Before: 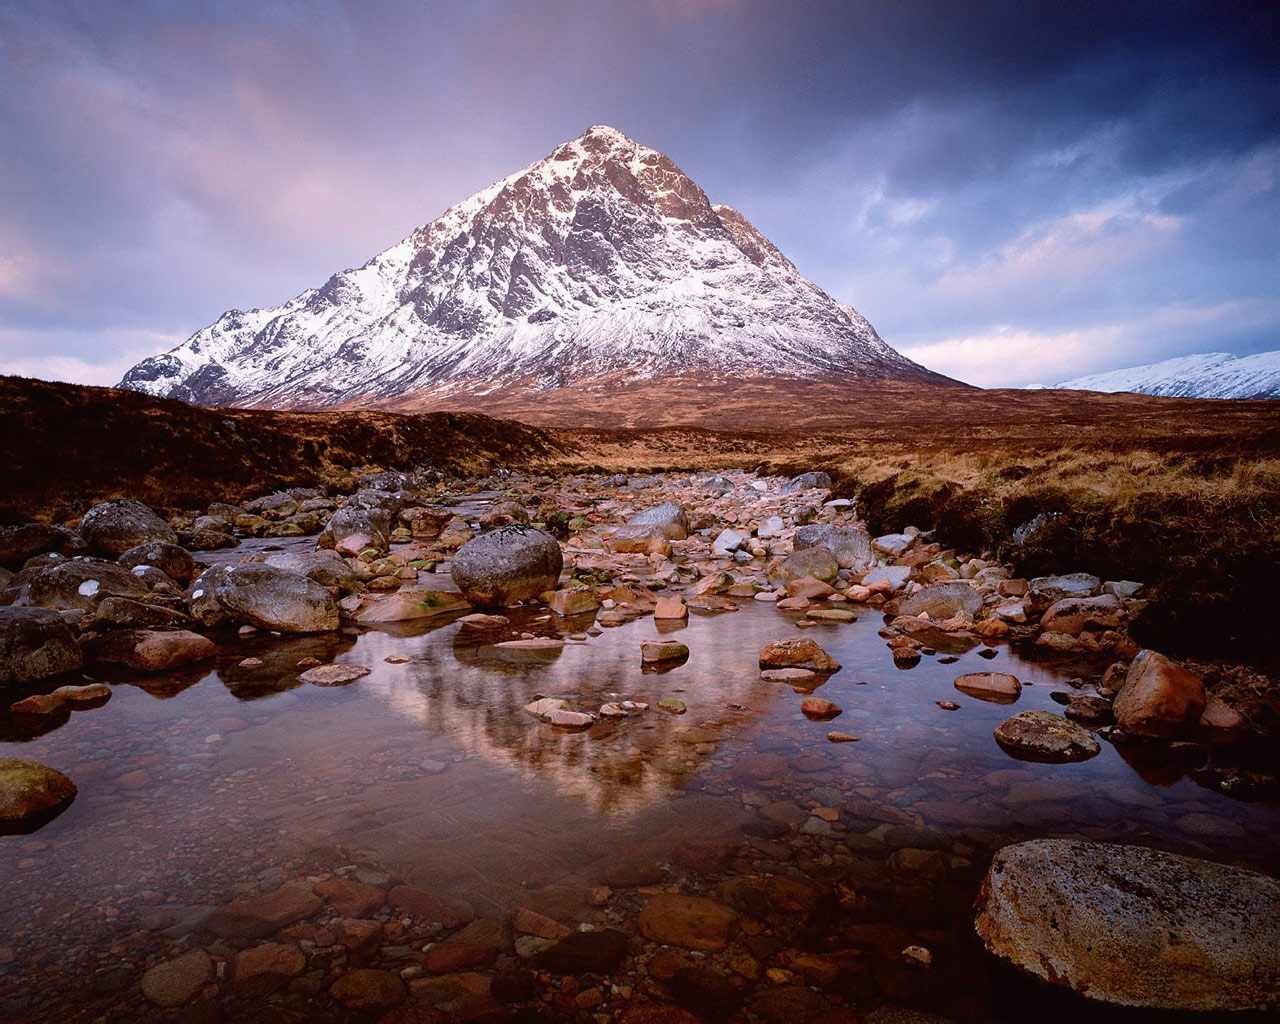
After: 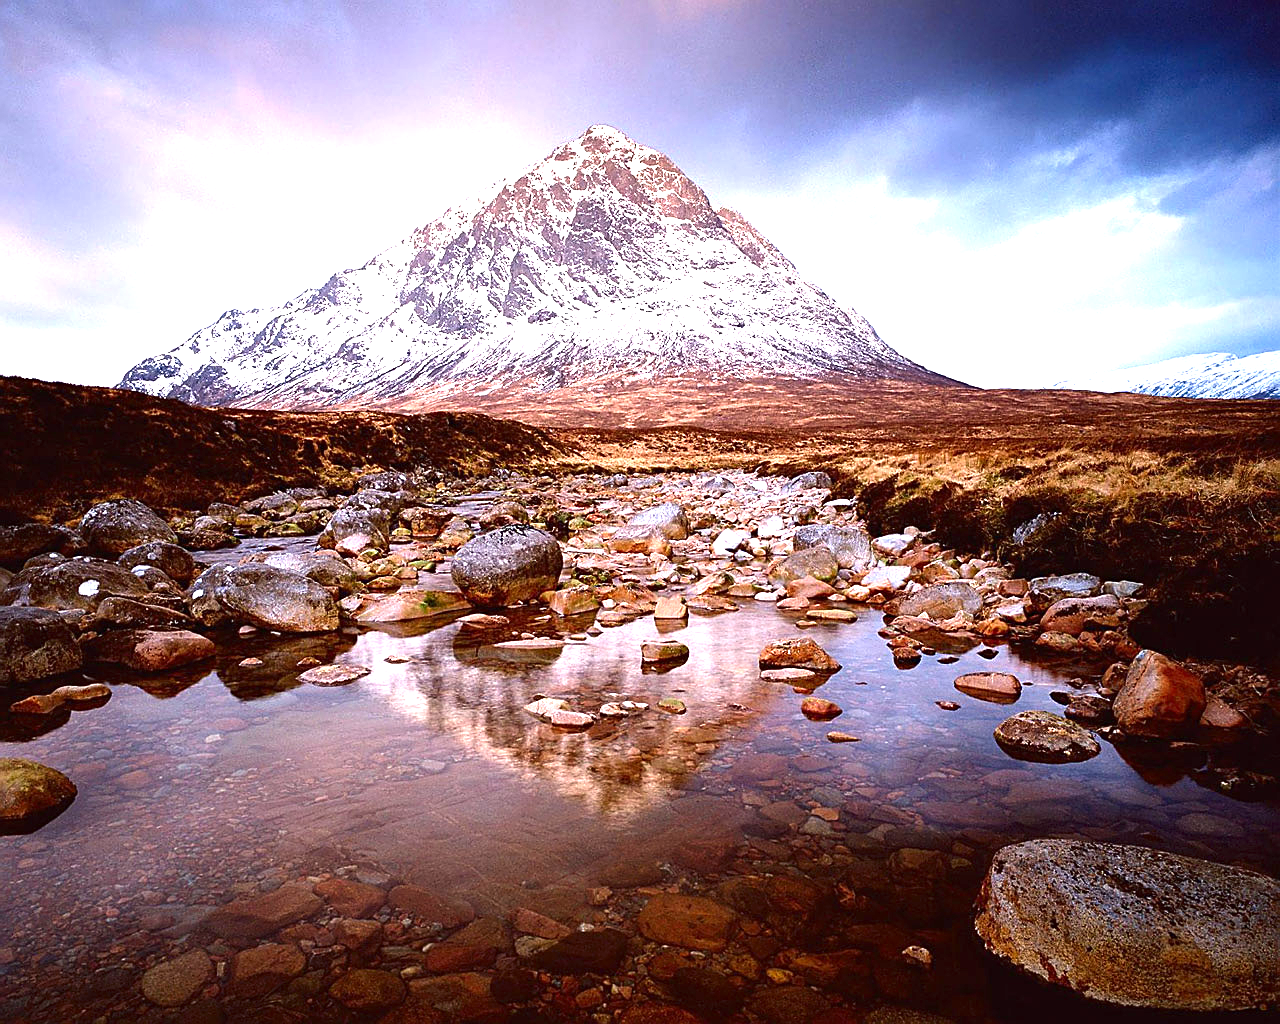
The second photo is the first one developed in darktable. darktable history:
contrast brightness saturation: brightness -0.09
exposure: black level correction 0, exposure 1.45 EV, compensate exposure bias true, compensate highlight preservation false
sharpen: on, module defaults
